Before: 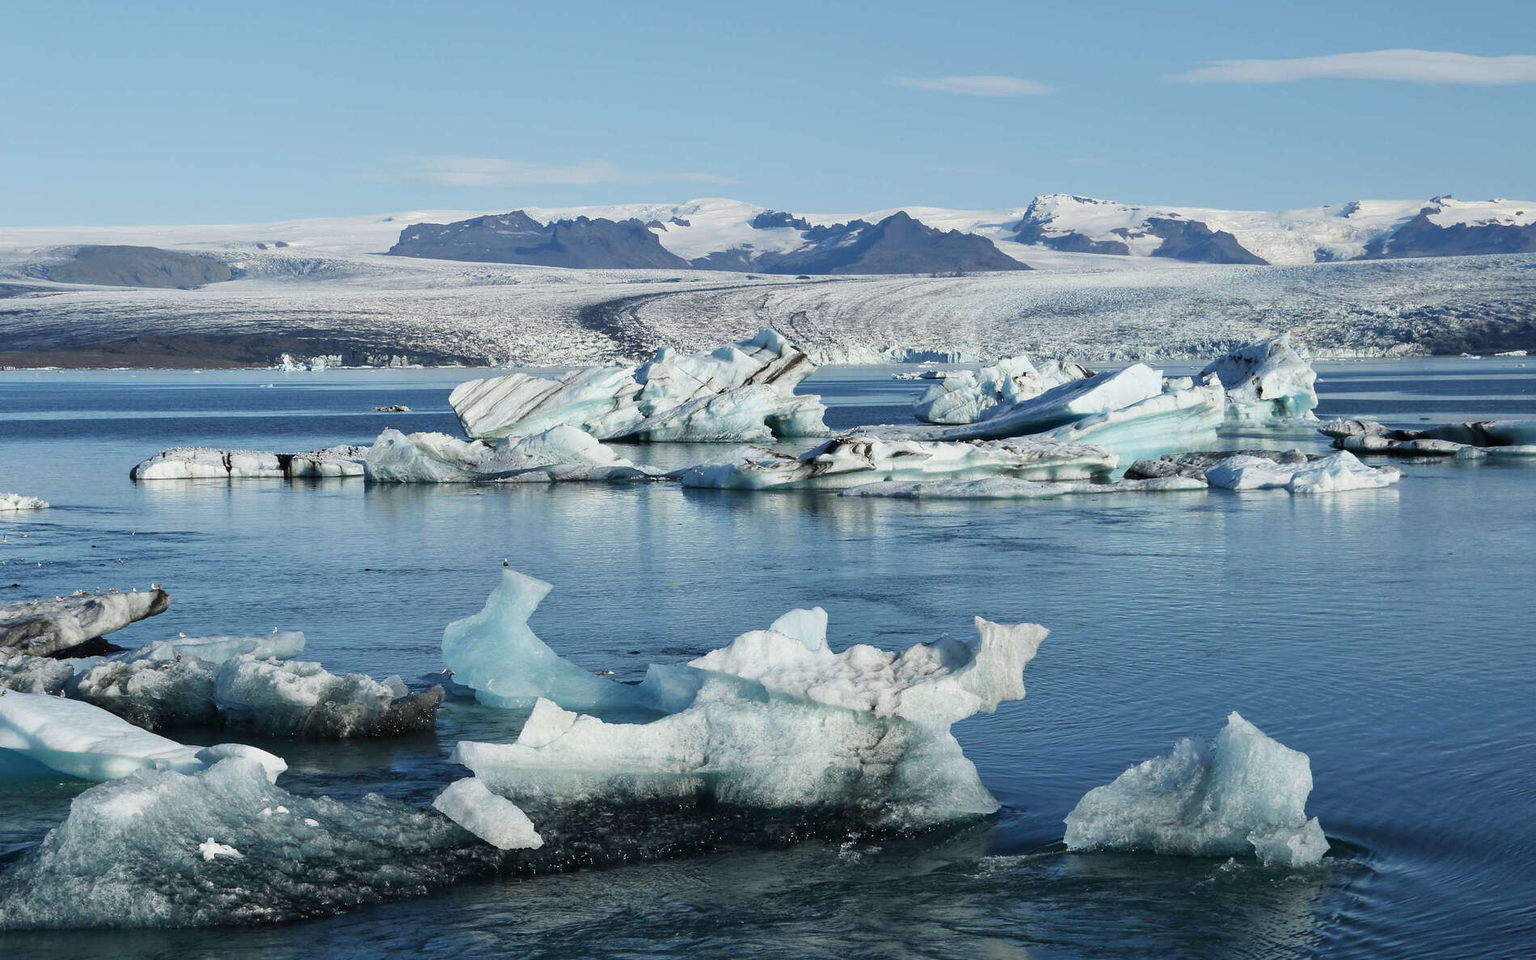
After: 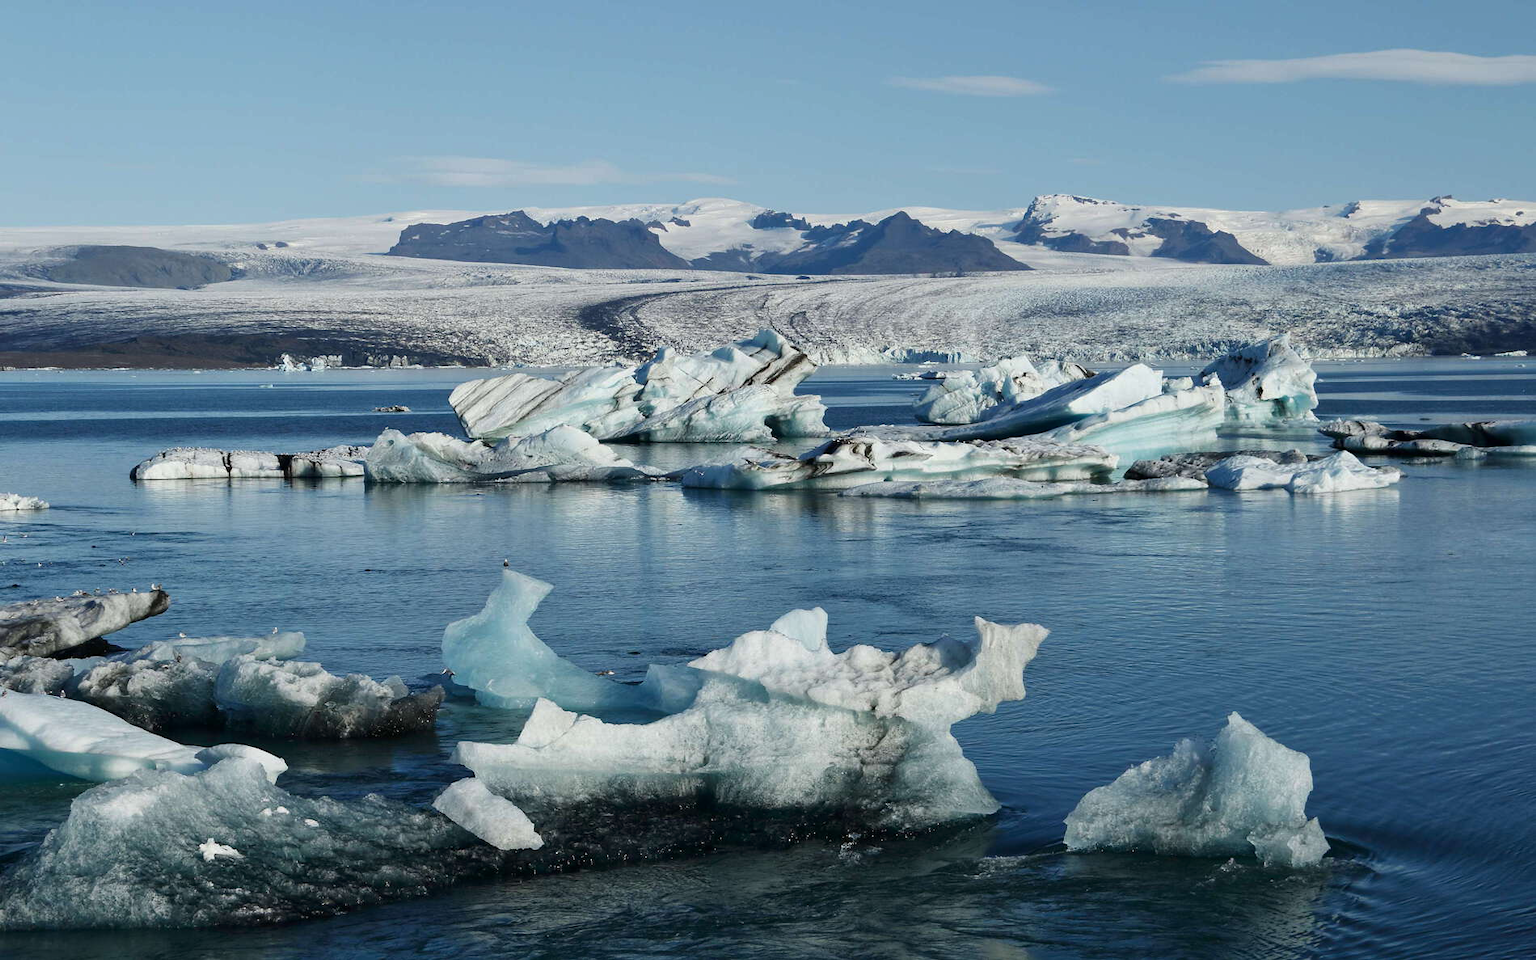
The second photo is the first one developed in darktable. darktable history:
contrast brightness saturation: brightness -0.09
